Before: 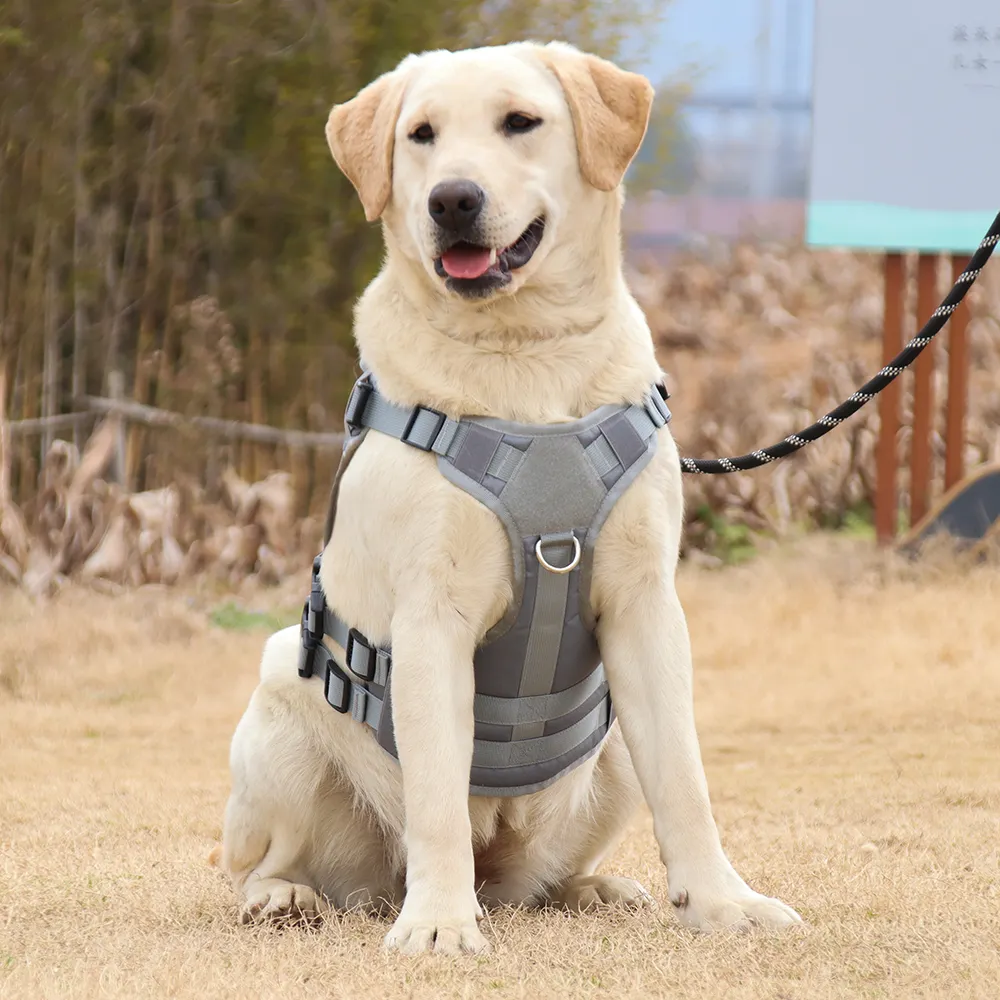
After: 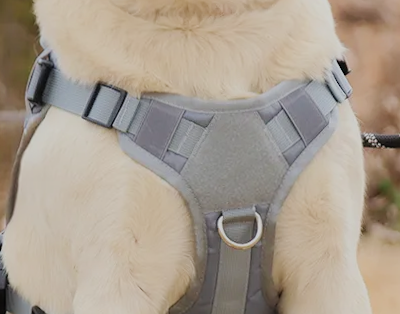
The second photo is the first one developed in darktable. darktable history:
crop: left 31.751%, top 32.172%, right 27.8%, bottom 35.83%
filmic rgb: black relative exposure -7.65 EV, white relative exposure 4.56 EV, hardness 3.61
rotate and perspective: rotation -0.45°, automatic cropping original format, crop left 0.008, crop right 0.992, crop top 0.012, crop bottom 0.988
contrast equalizer: y [[0.5, 0.496, 0.435, 0.435, 0.496, 0.5], [0.5 ×6], [0.5 ×6], [0 ×6], [0 ×6]]
